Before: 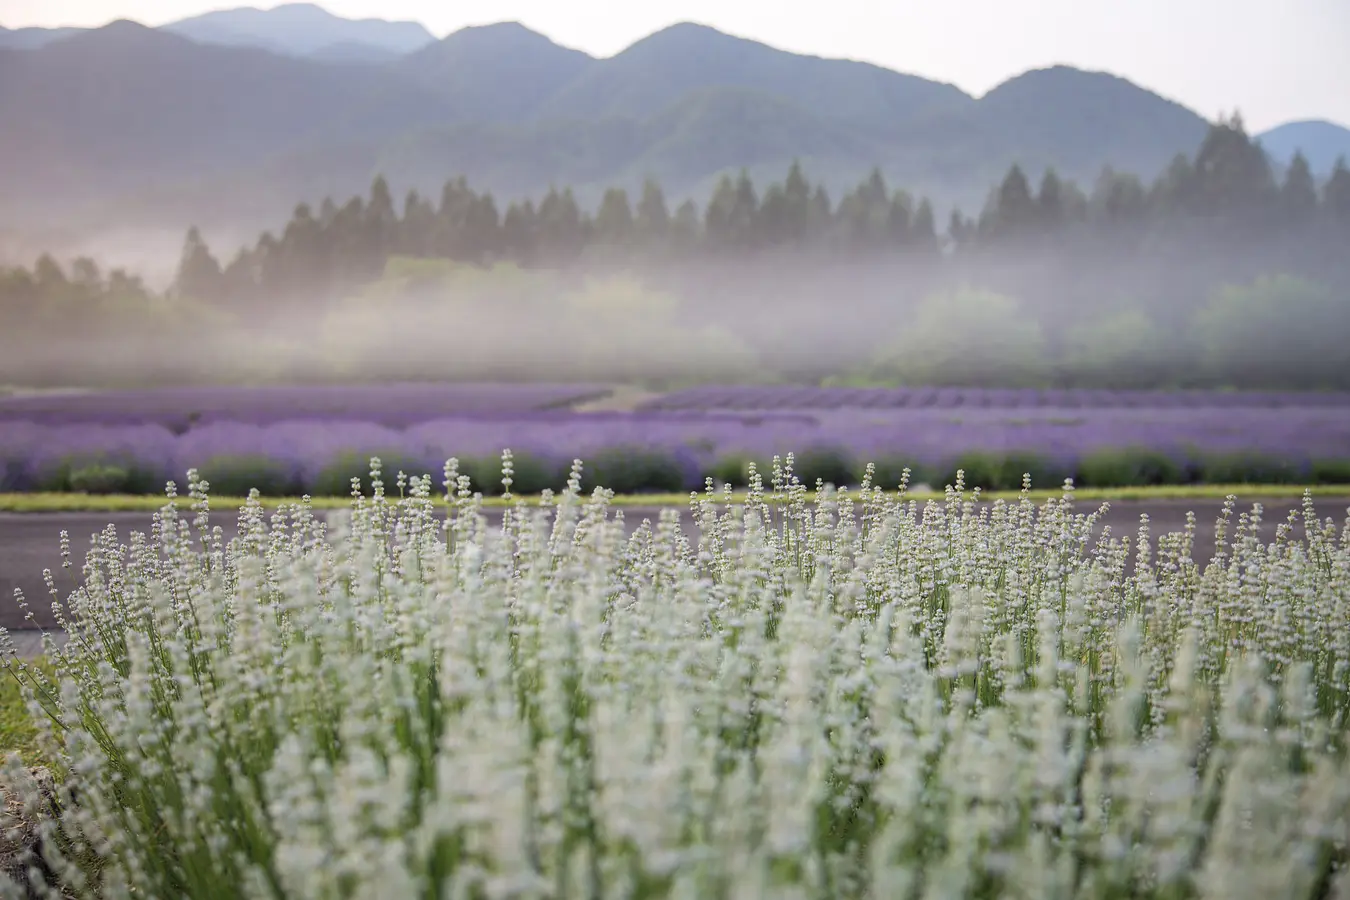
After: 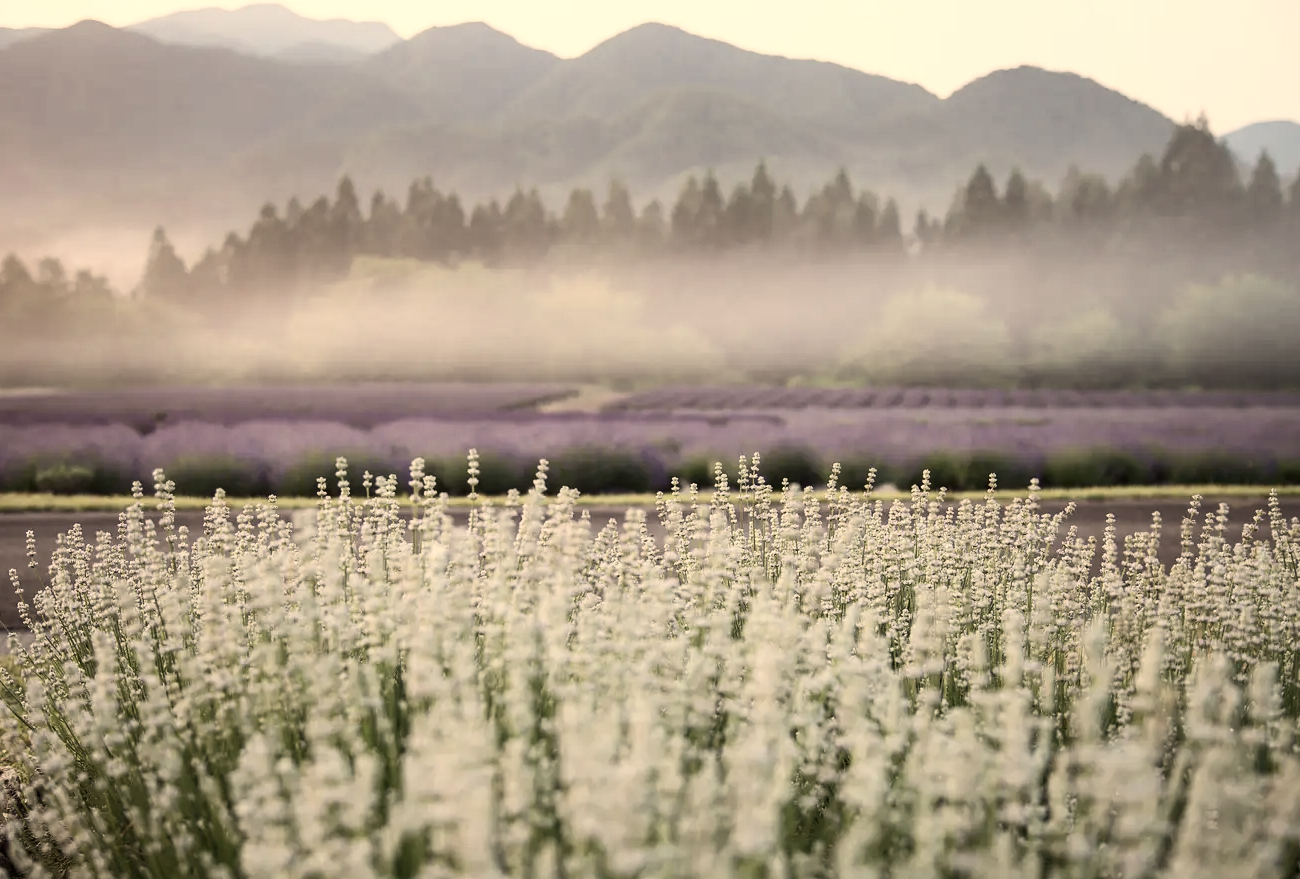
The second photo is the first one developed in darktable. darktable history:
contrast brightness saturation: contrast 0.25, saturation -0.31
white balance: red 1.138, green 0.996, blue 0.812
crop and rotate: left 2.536%, right 1.107%, bottom 2.246%
